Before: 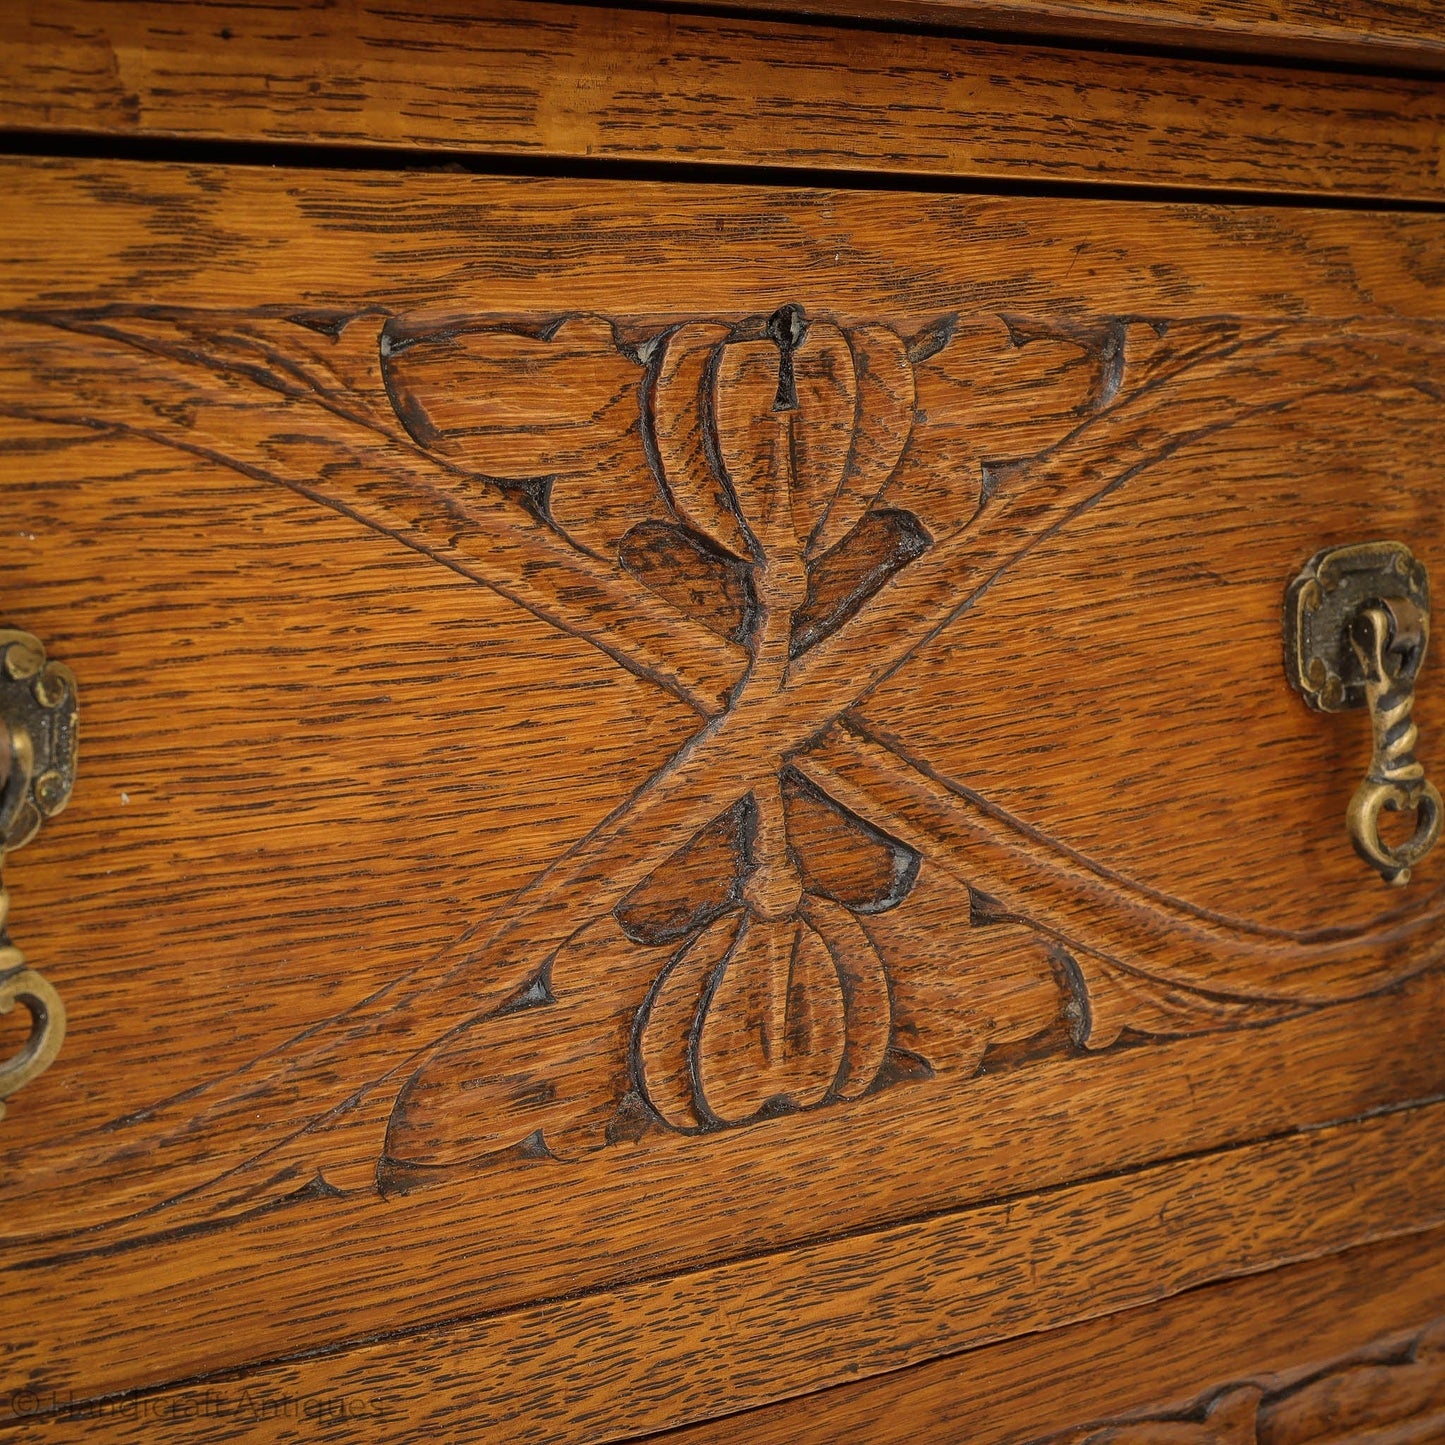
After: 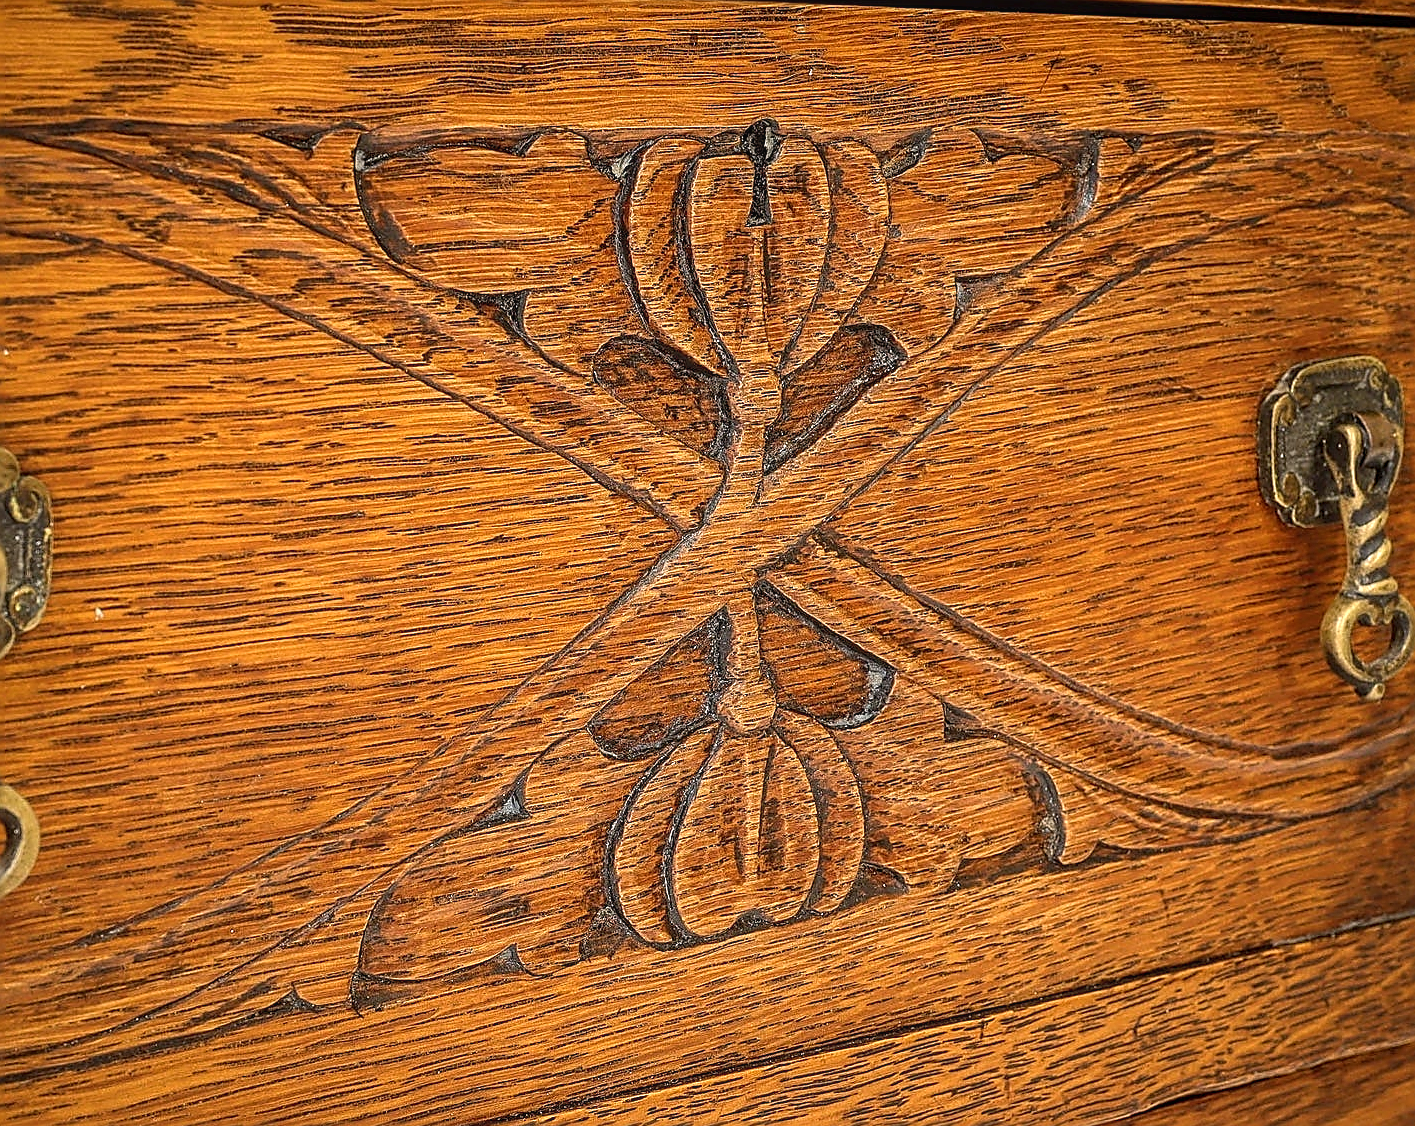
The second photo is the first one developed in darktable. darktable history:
color balance rgb: on, module defaults
tone equalizer: -8 EV -0.417 EV, -7 EV -0.389 EV, -6 EV -0.333 EV, -5 EV -0.222 EV, -3 EV 0.222 EV, -2 EV 0.333 EV, -1 EV 0.389 EV, +0 EV 0.417 EV, edges refinement/feathering 500, mask exposure compensation -1.57 EV, preserve details no
local contrast: detail 110%
sharpen: radius 1.685, amount 1.294
levels: levels [0, 0.435, 0.917]
crop and rotate: left 1.814%, top 12.818%, right 0.25%, bottom 9.225%
